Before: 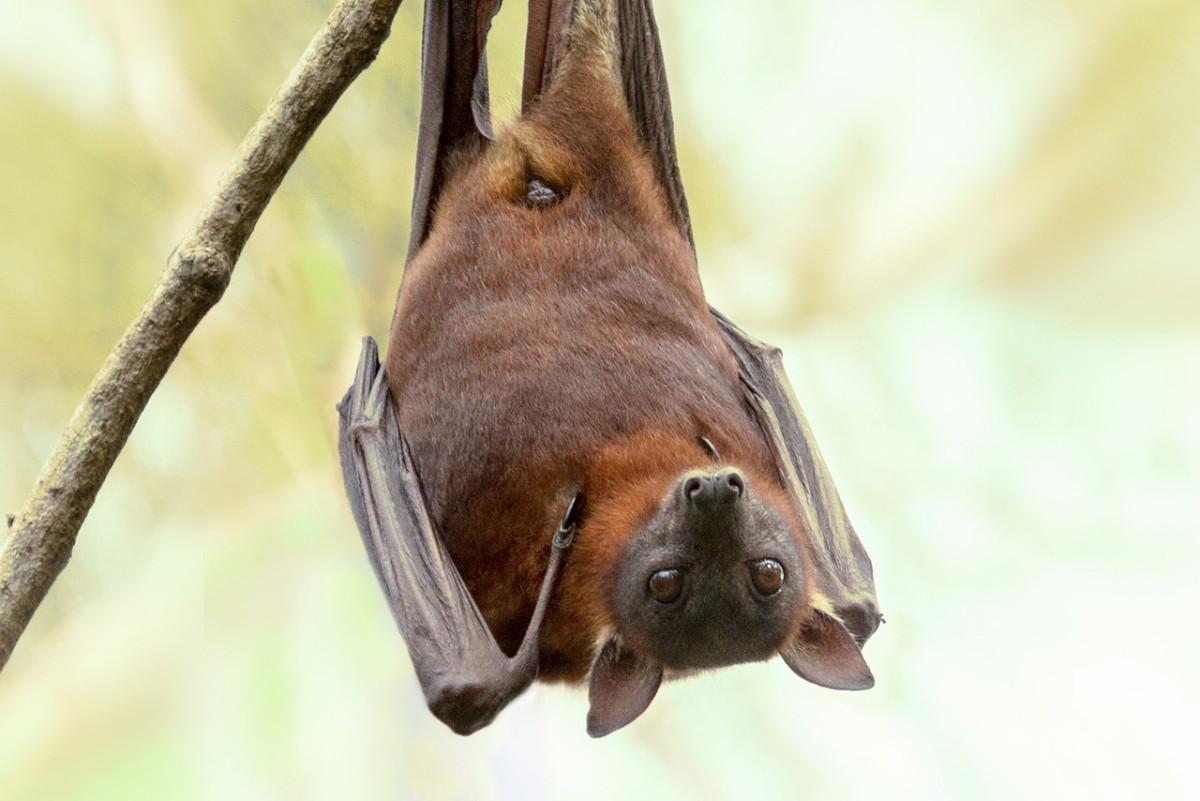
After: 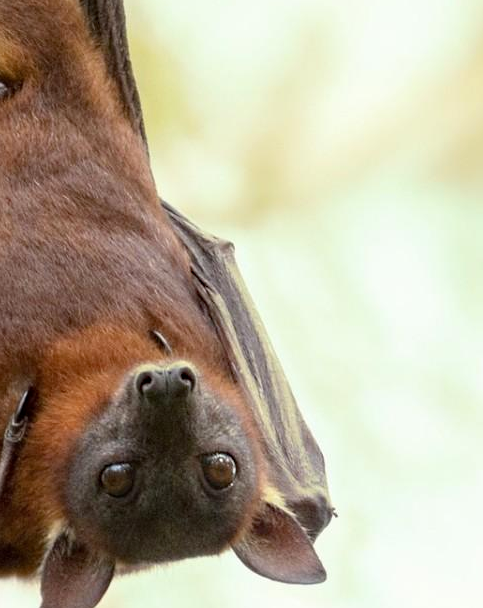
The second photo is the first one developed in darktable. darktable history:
crop: left 45.69%, top 13.331%, right 14.05%, bottom 9.8%
haze removal: compatibility mode true, adaptive false
